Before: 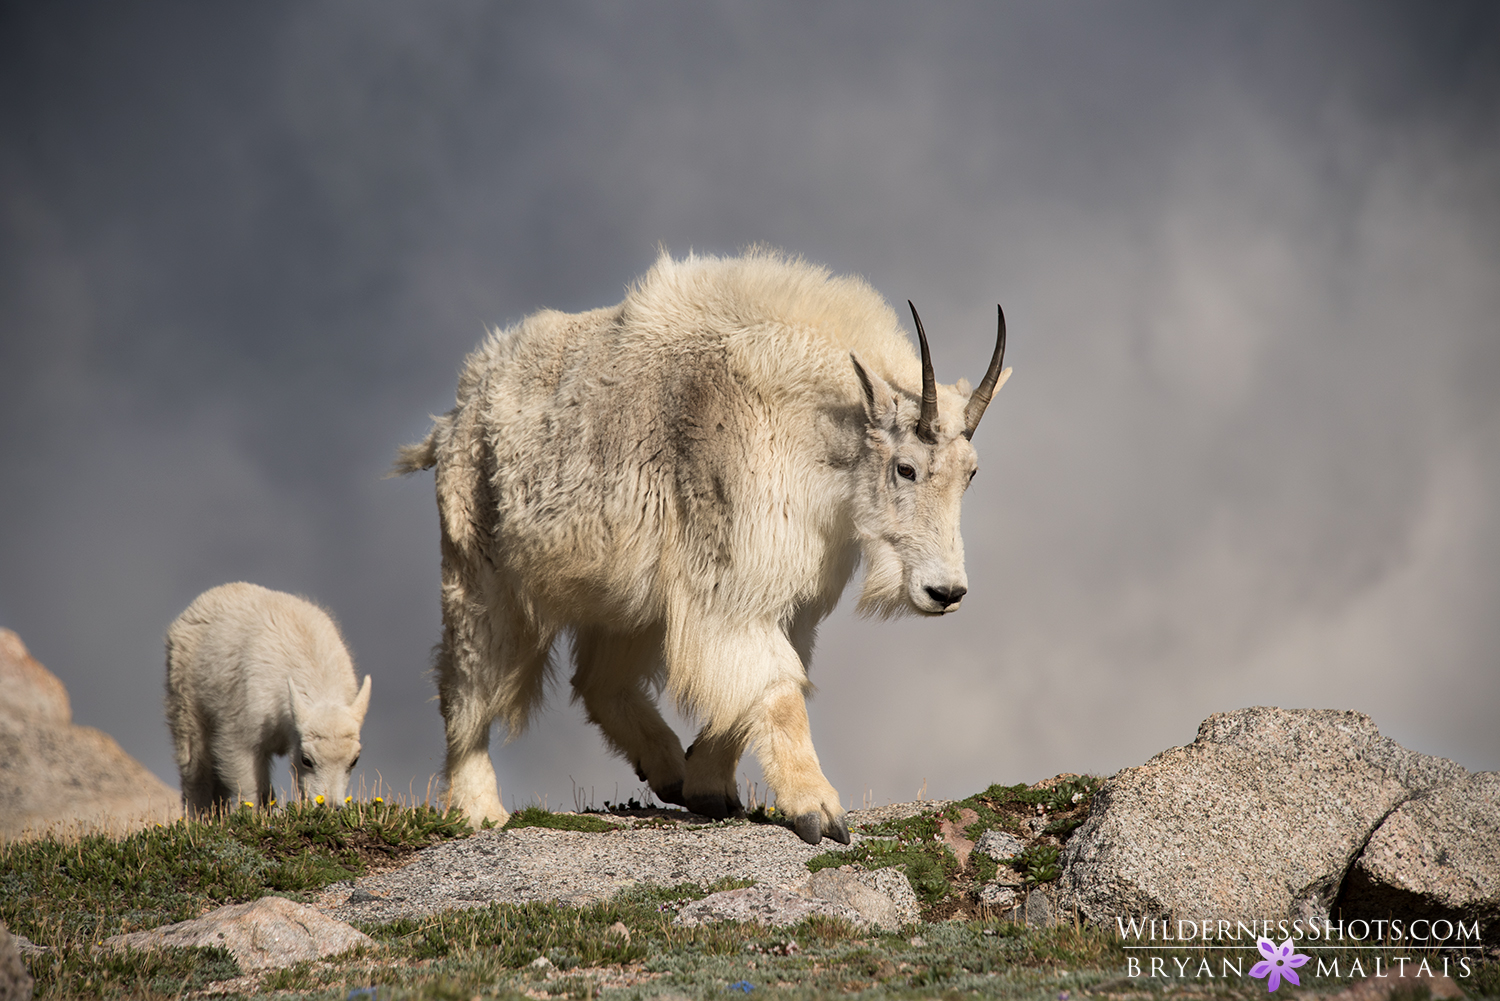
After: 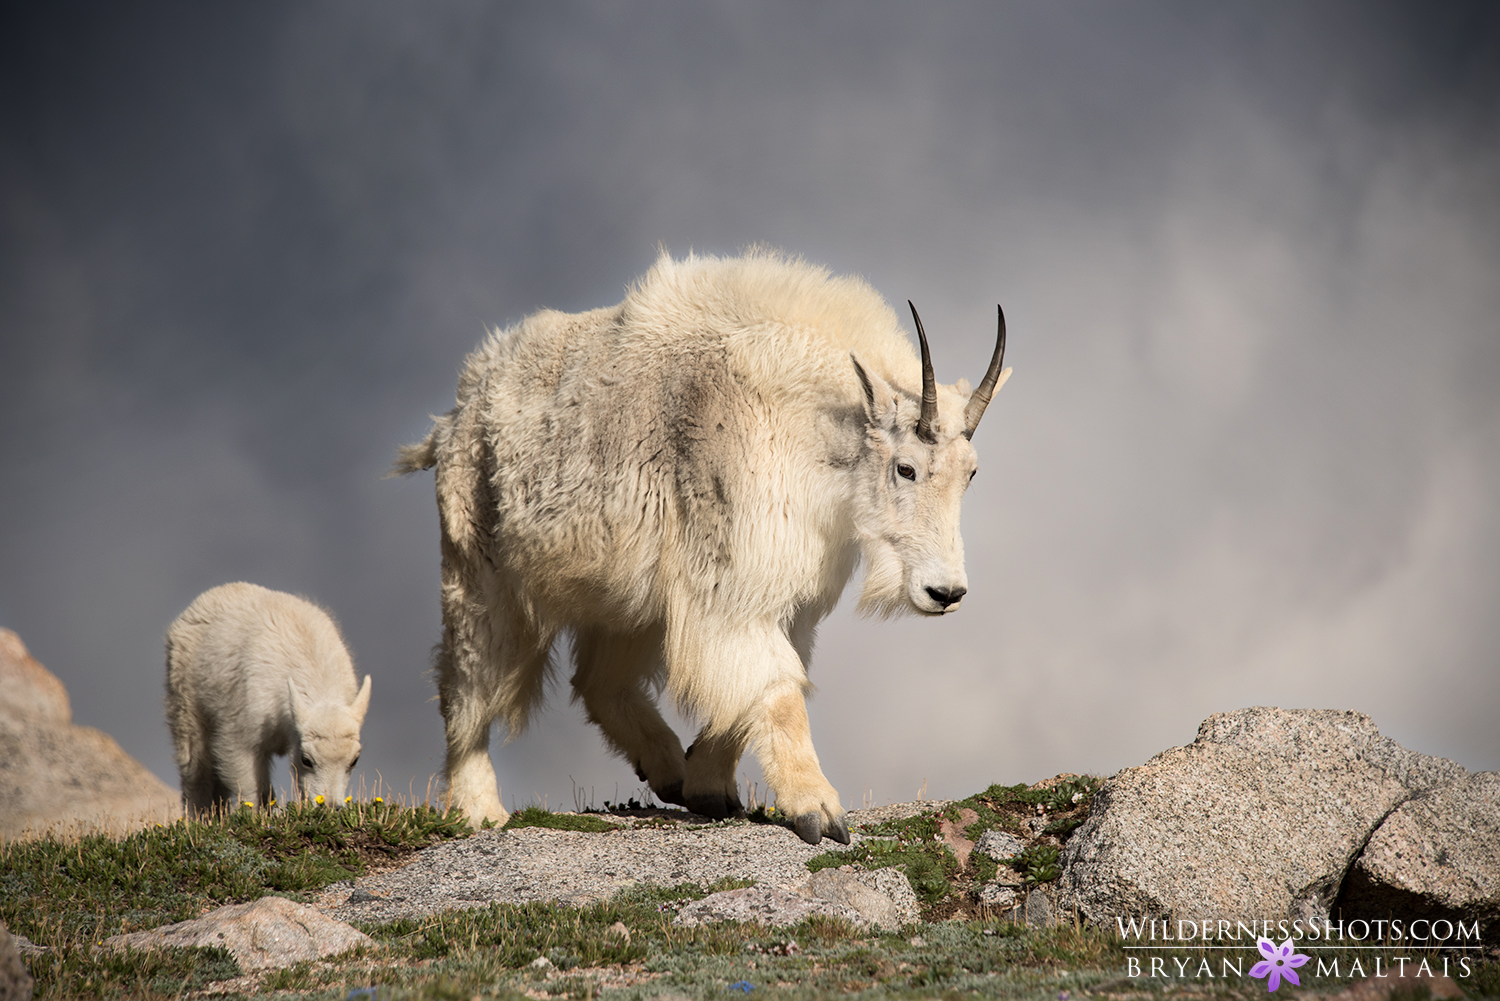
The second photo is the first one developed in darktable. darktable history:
shadows and highlights: shadows -54.82, highlights 87.46, highlights color adjustment 74.04%, soften with gaussian
